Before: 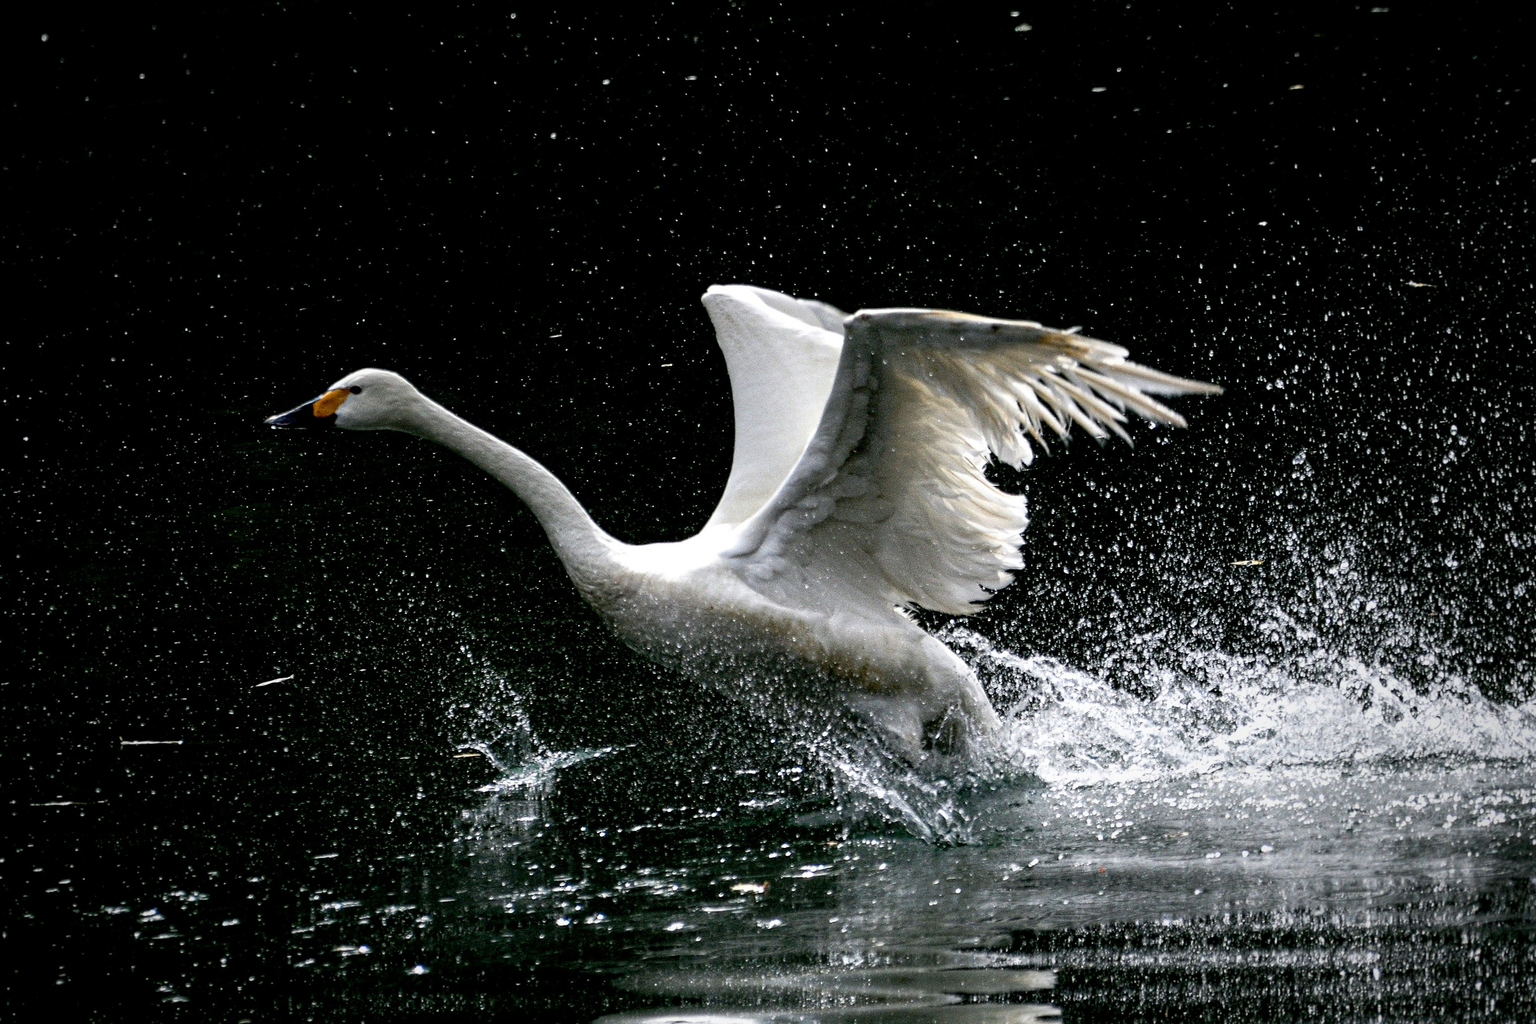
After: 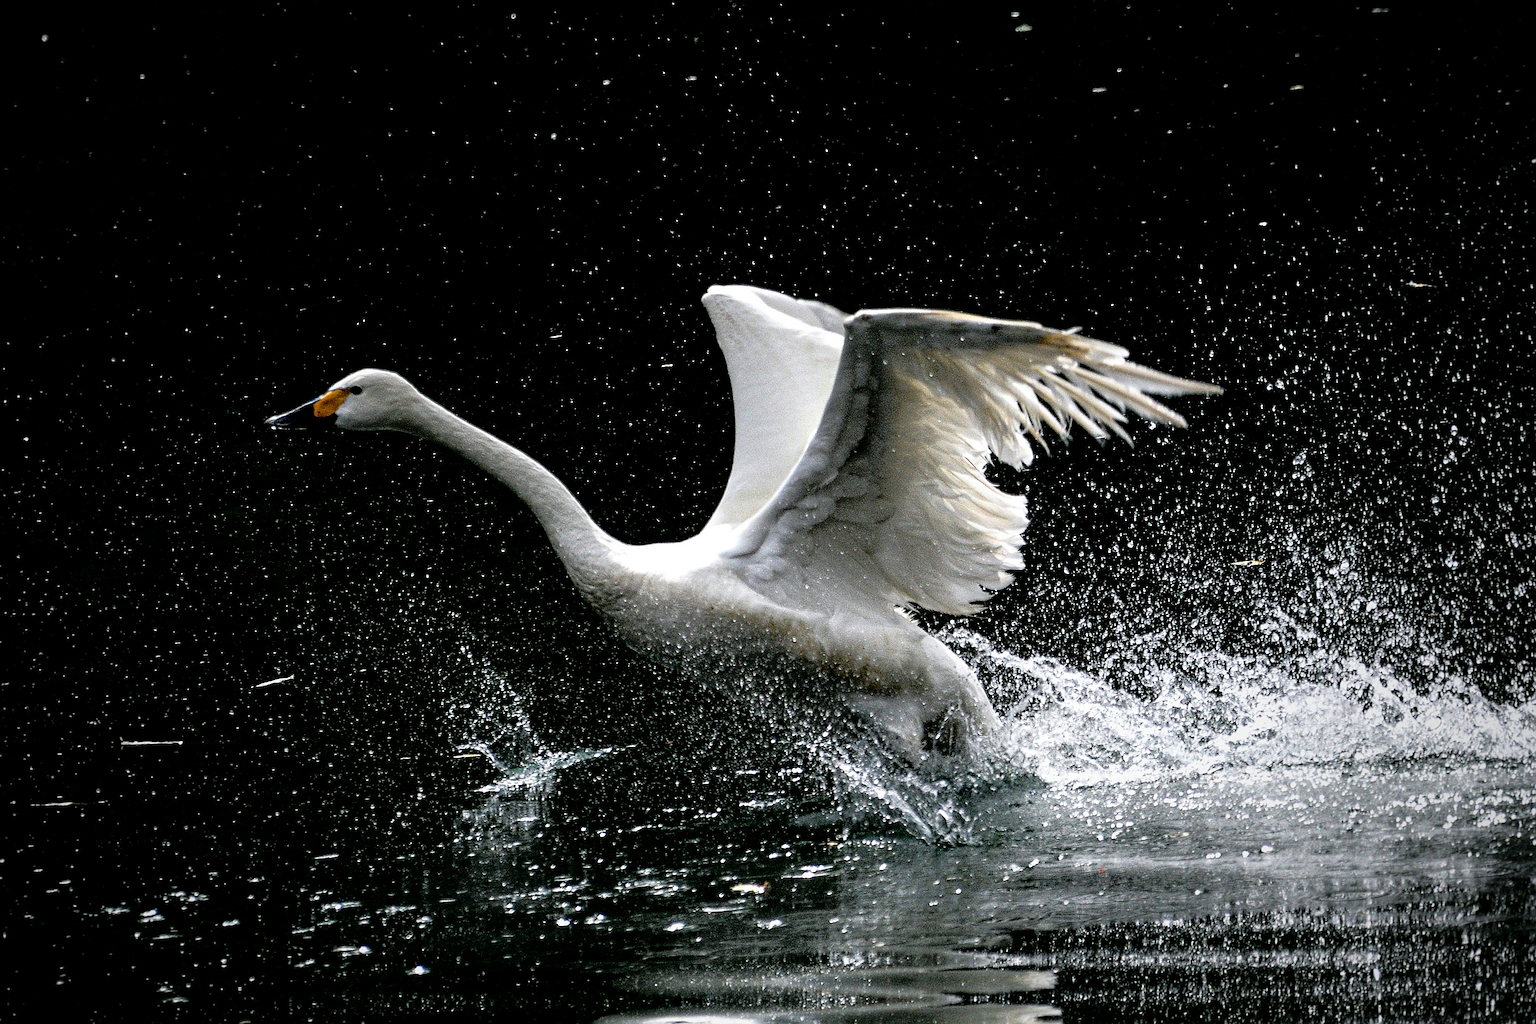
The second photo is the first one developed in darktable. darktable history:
sharpen: on, module defaults
tone curve: curves: ch0 [(0, 0) (0.126, 0.061) (0.362, 0.382) (0.498, 0.498) (0.706, 0.712) (1, 1)]; ch1 [(0, 0) (0.5, 0.497) (0.55, 0.578) (1, 1)]; ch2 [(0, 0) (0.44, 0.424) (0.489, 0.486) (0.537, 0.538) (1, 1)], color space Lab, linked channels, preserve colors none
